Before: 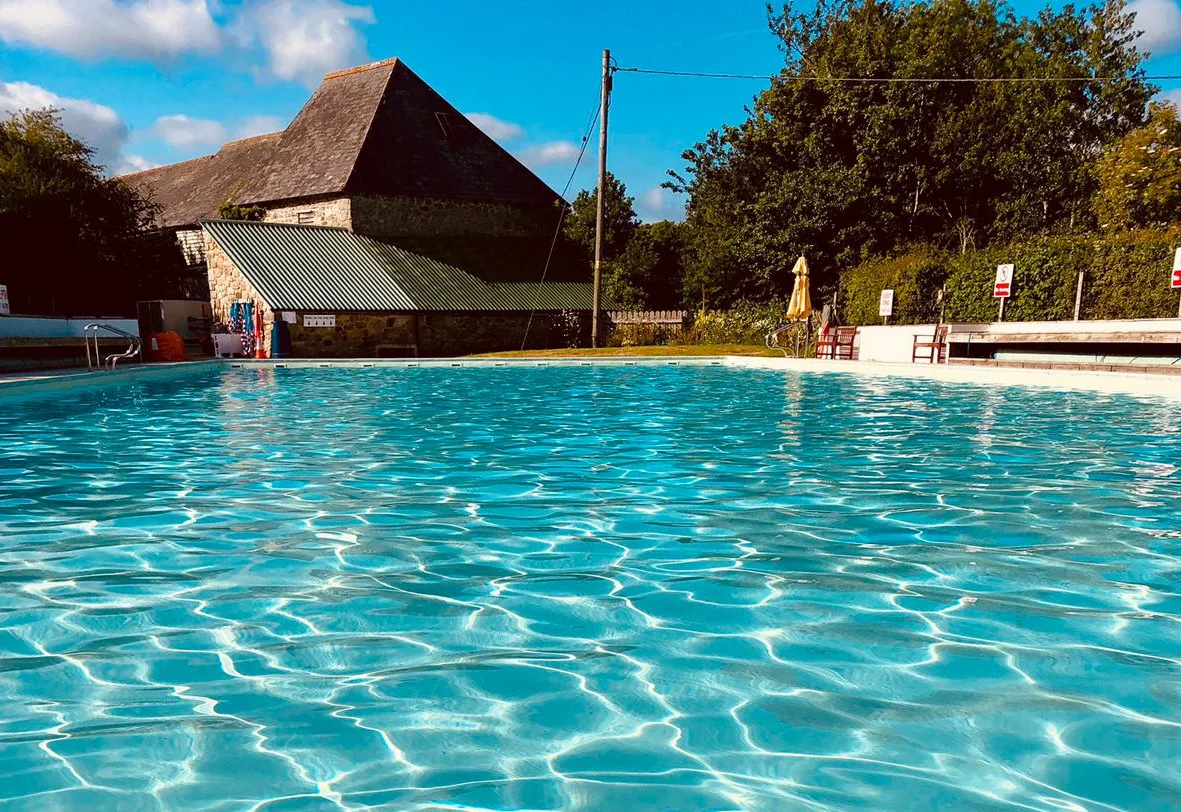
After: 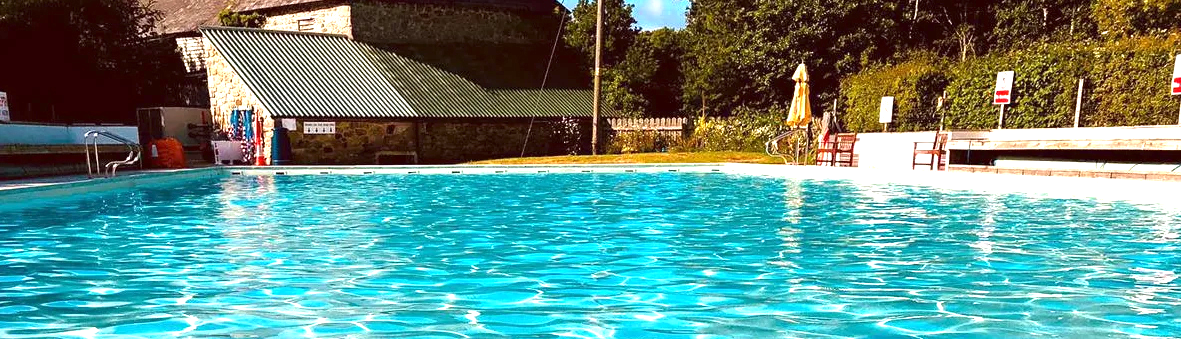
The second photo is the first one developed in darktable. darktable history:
exposure: exposure 1 EV, compensate highlight preservation false
crop and rotate: top 23.84%, bottom 34.294%
